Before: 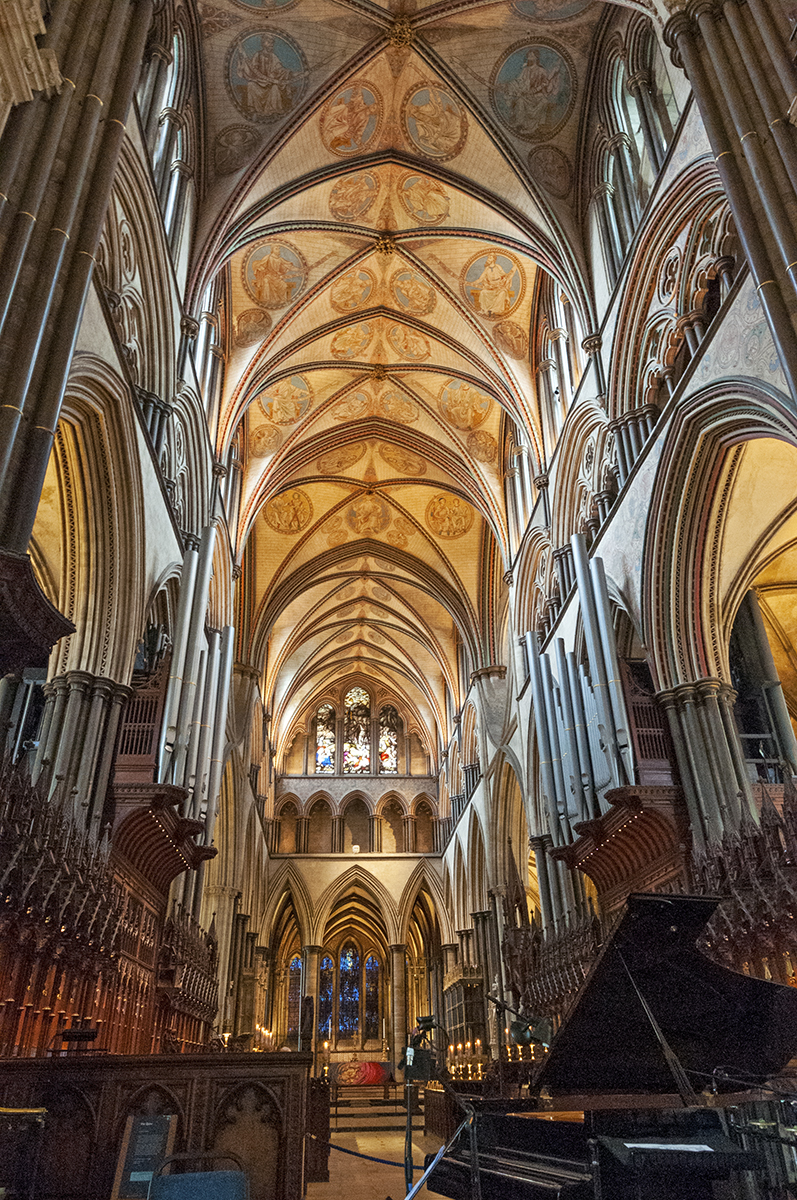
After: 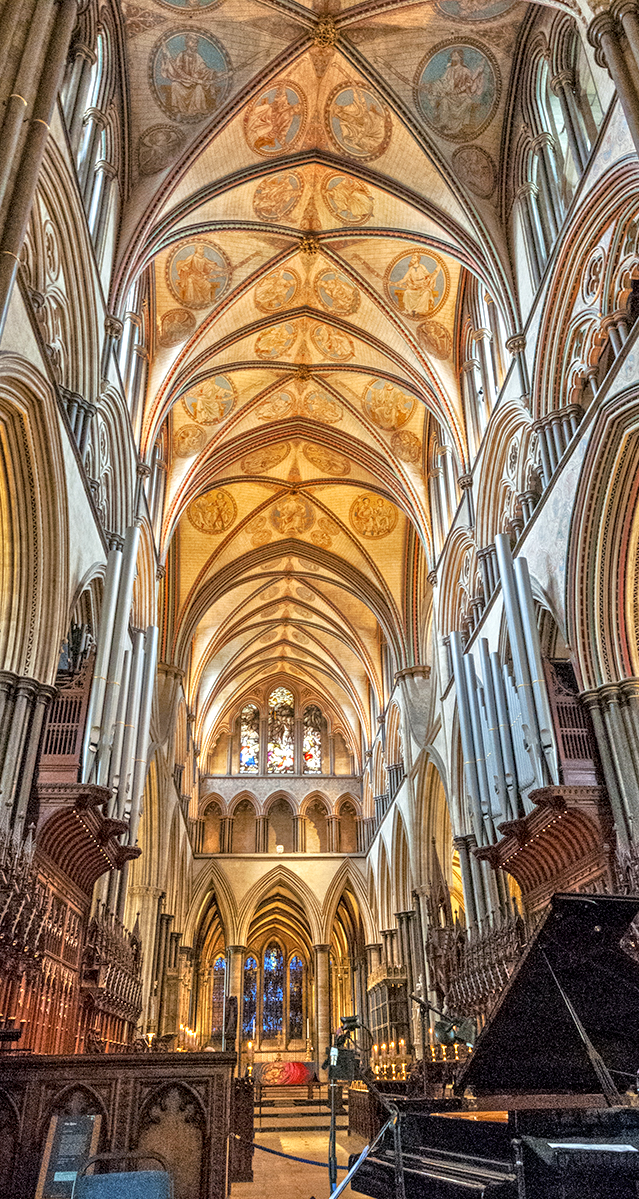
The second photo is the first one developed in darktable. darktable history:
tone equalizer: -7 EV 0.15 EV, -6 EV 0.6 EV, -5 EV 1.15 EV, -4 EV 1.33 EV, -3 EV 1.15 EV, -2 EV 0.6 EV, -1 EV 0.15 EV, mask exposure compensation -0.5 EV
contrast brightness saturation: contrast 0.04, saturation 0.07
local contrast: on, module defaults
crop and rotate: left 9.597%, right 10.195%
